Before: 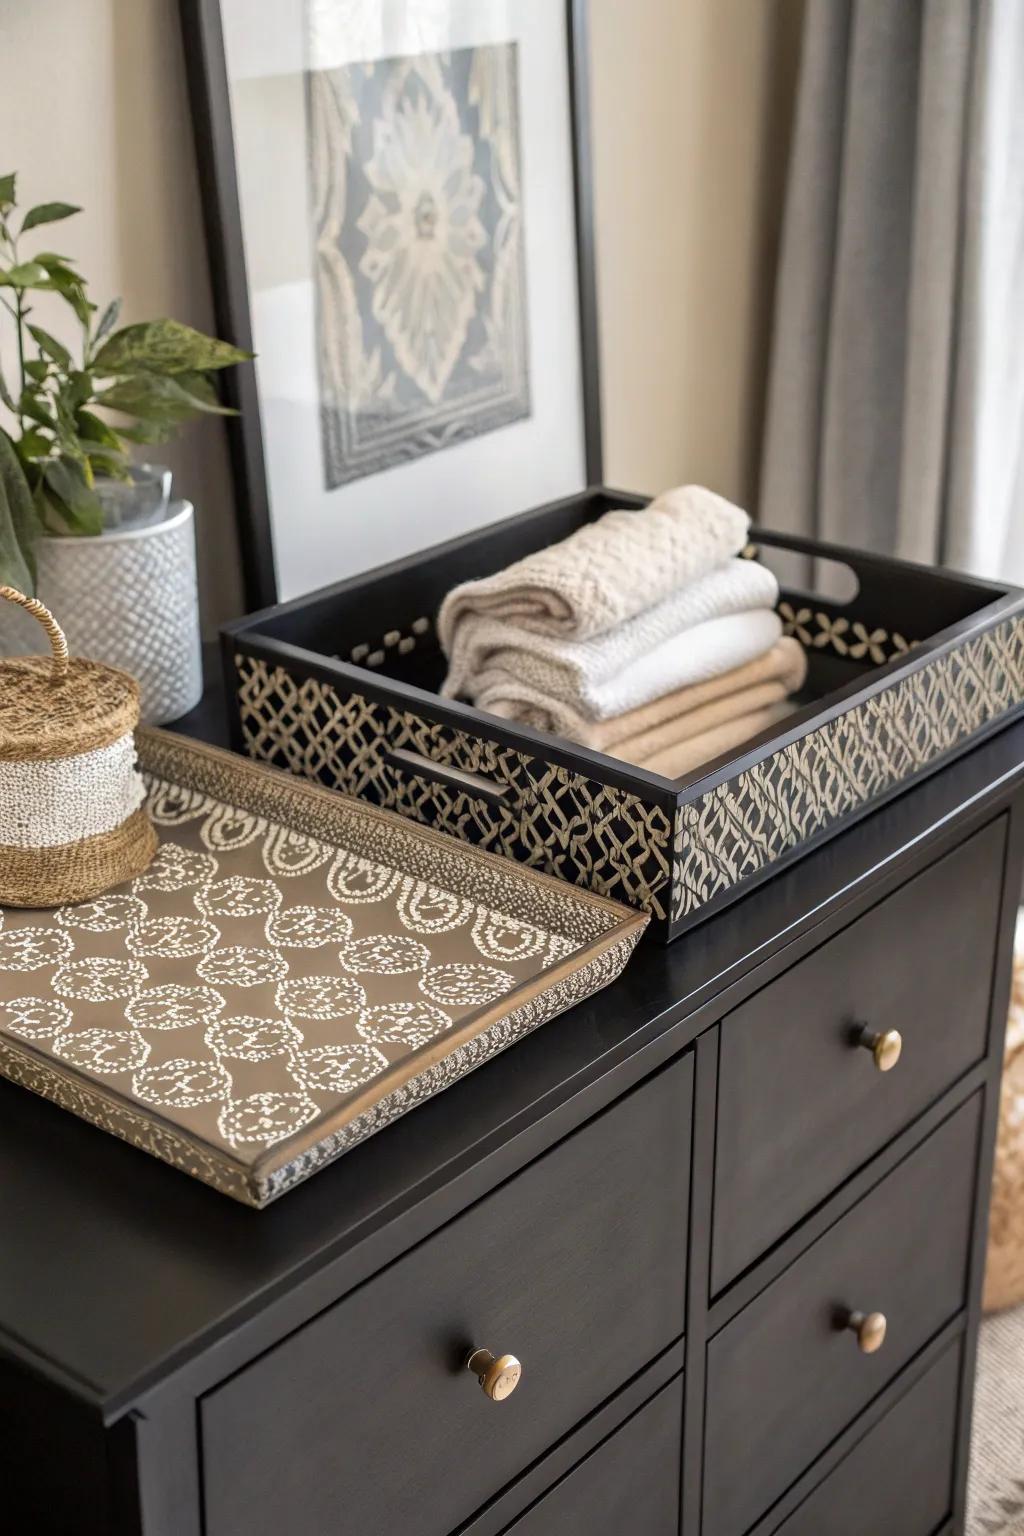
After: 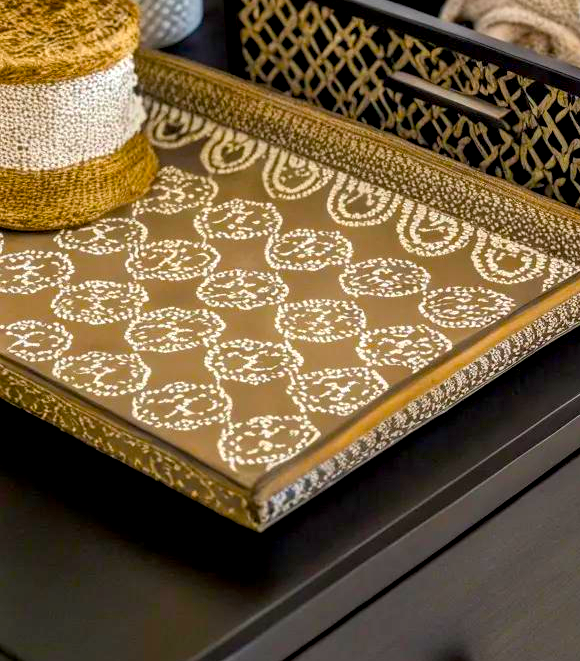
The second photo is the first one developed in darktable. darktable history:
crop: top 44.125%, right 43.355%, bottom 12.817%
color balance rgb: linear chroma grading › shadows 10.203%, linear chroma grading › highlights 9.385%, linear chroma grading › global chroma 14.56%, linear chroma grading › mid-tones 14.938%, perceptual saturation grading › global saturation 19.315%, global vibrance 44.307%
exposure: black level correction 0.007, compensate highlight preservation false
local contrast: on, module defaults
